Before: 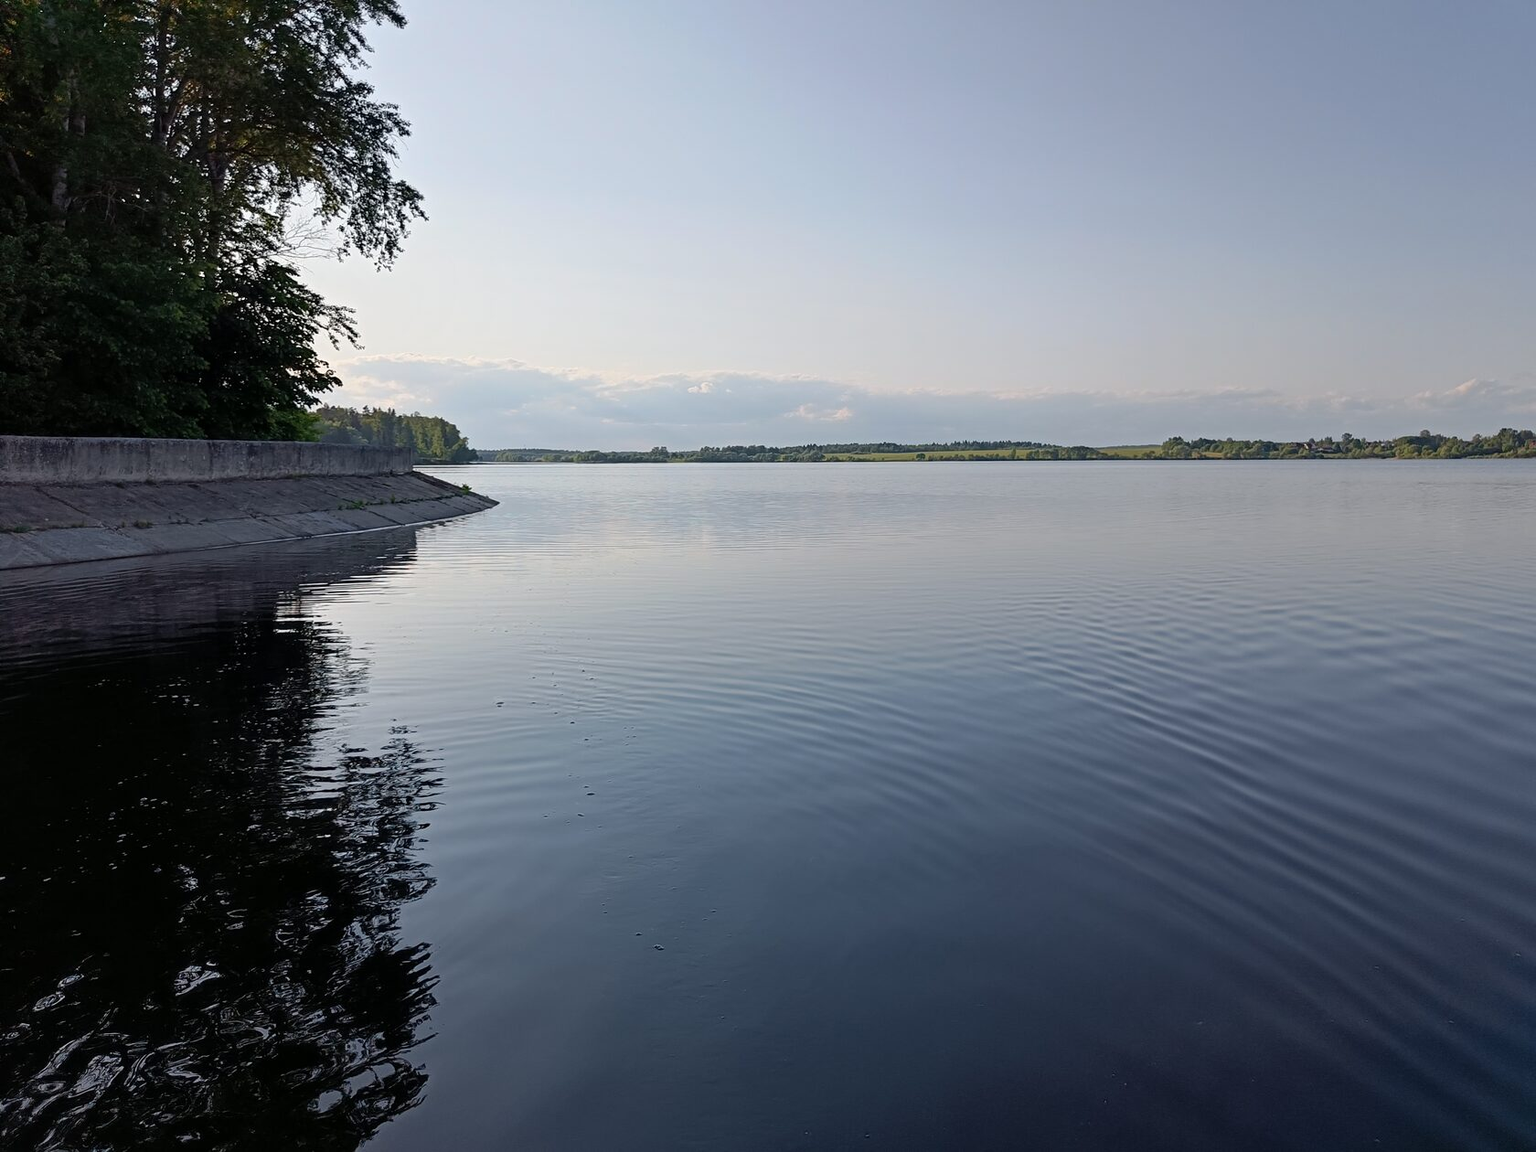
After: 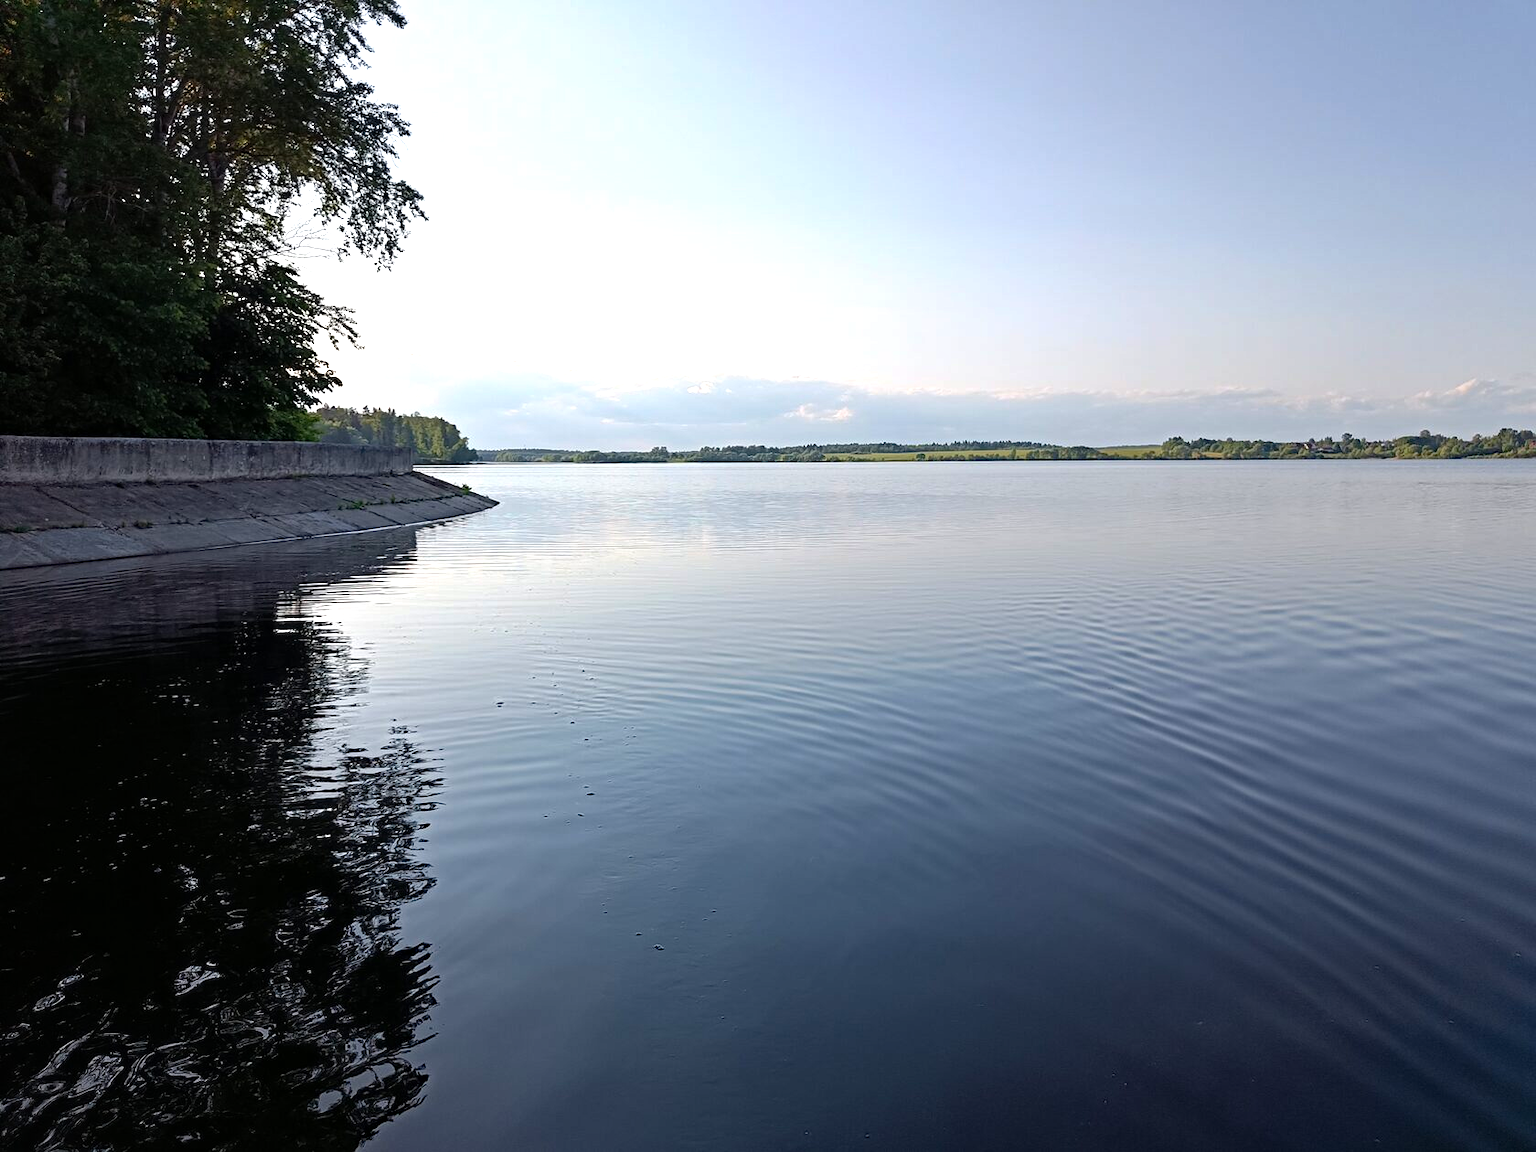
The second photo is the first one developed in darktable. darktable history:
tone equalizer: -8 EV -0.79 EV, -7 EV -0.726 EV, -6 EV -0.637 EV, -5 EV -0.364 EV, -3 EV 0.377 EV, -2 EV 0.6 EV, -1 EV 0.692 EV, +0 EV 0.776 EV, smoothing diameter 24.84%, edges refinement/feathering 11.73, preserve details guided filter
haze removal: compatibility mode true, adaptive false
